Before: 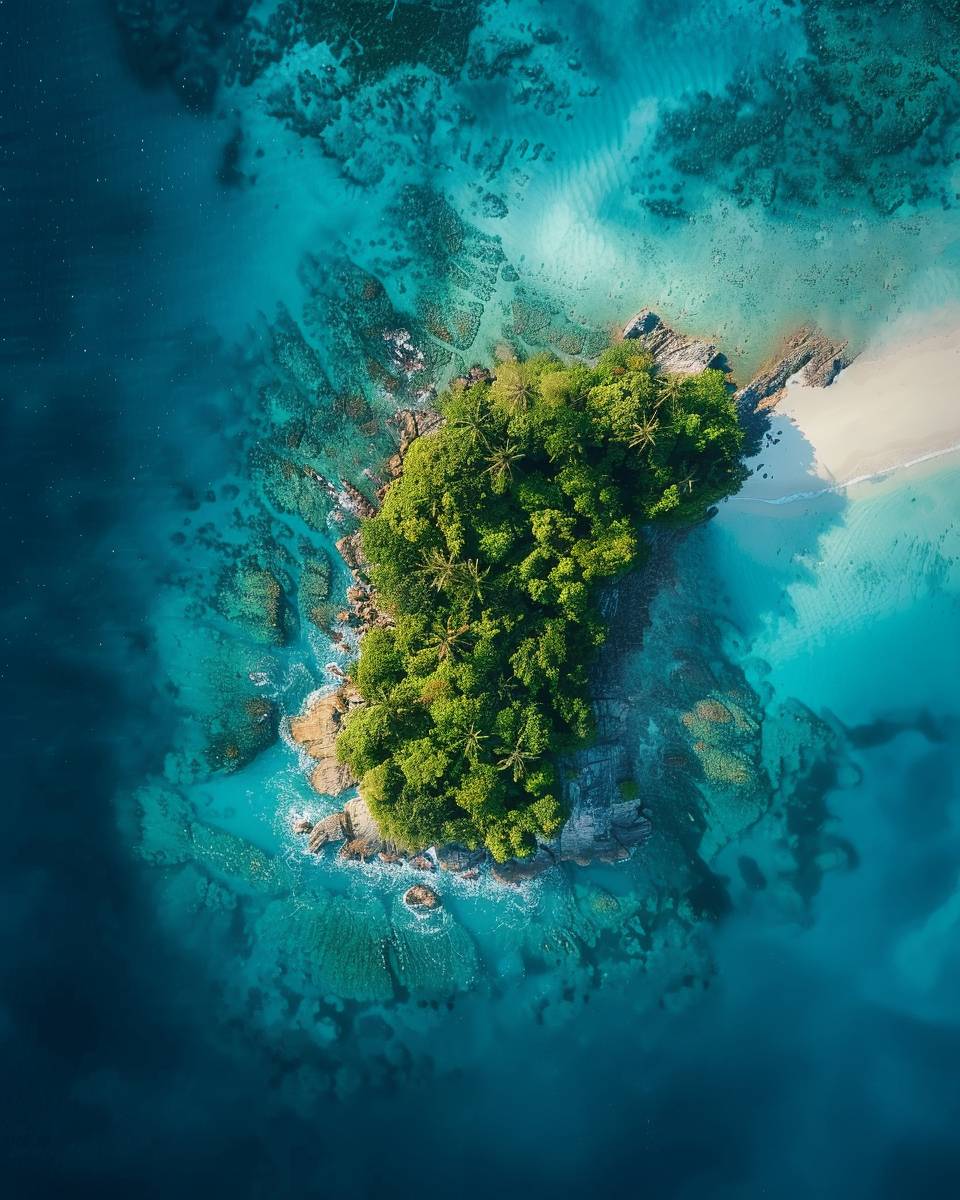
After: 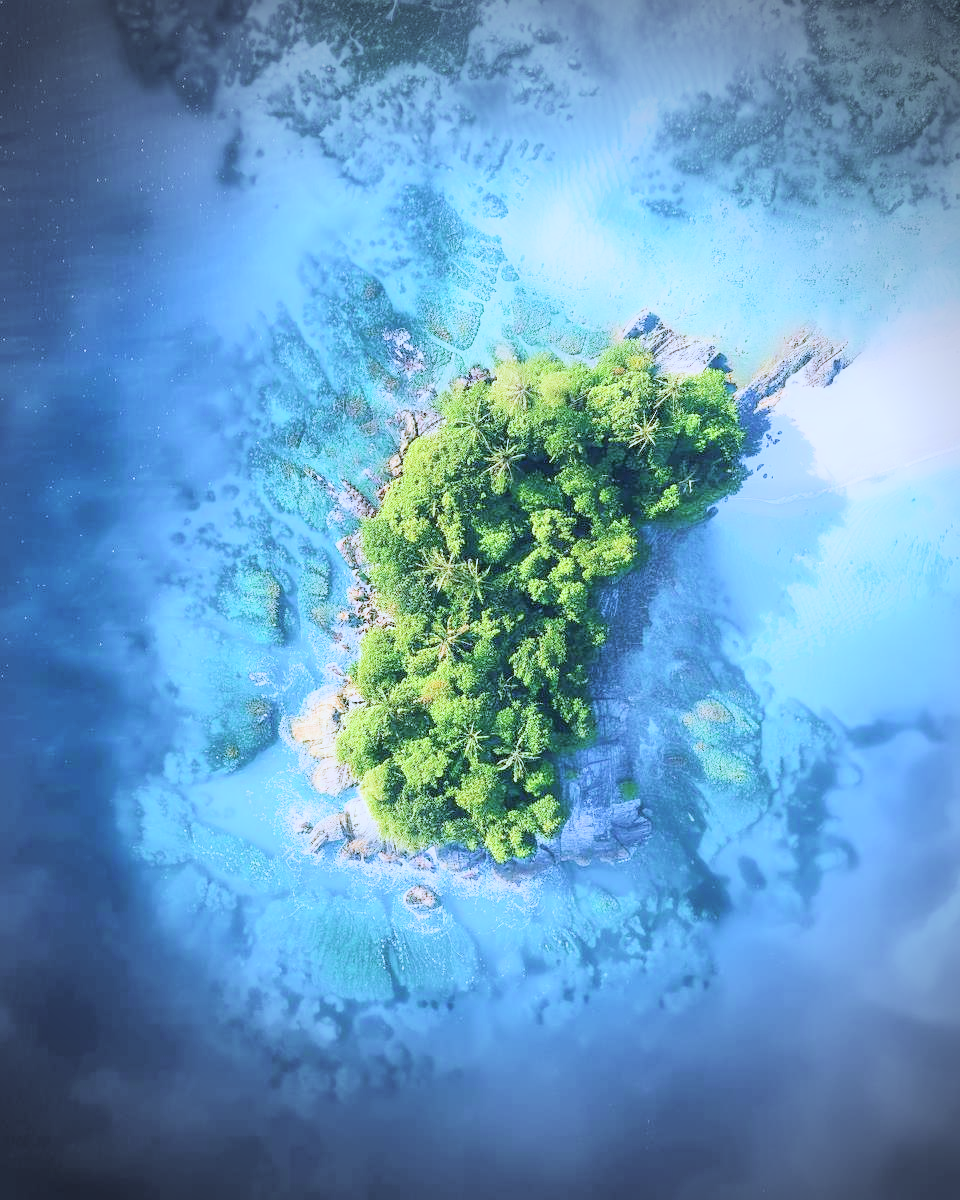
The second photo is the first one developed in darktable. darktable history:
white balance: red 0.871, blue 1.249
vignetting: fall-off start 75%, brightness -0.692, width/height ratio 1.084
color calibration: illuminant as shot in camera, x 0.358, y 0.373, temperature 4628.91 K
filmic rgb: black relative exposure -7.65 EV, white relative exposure 4.56 EV, hardness 3.61
exposure: exposure 1.5 EV, compensate highlight preservation false
contrast brightness saturation: contrast 0.14, brightness 0.21
